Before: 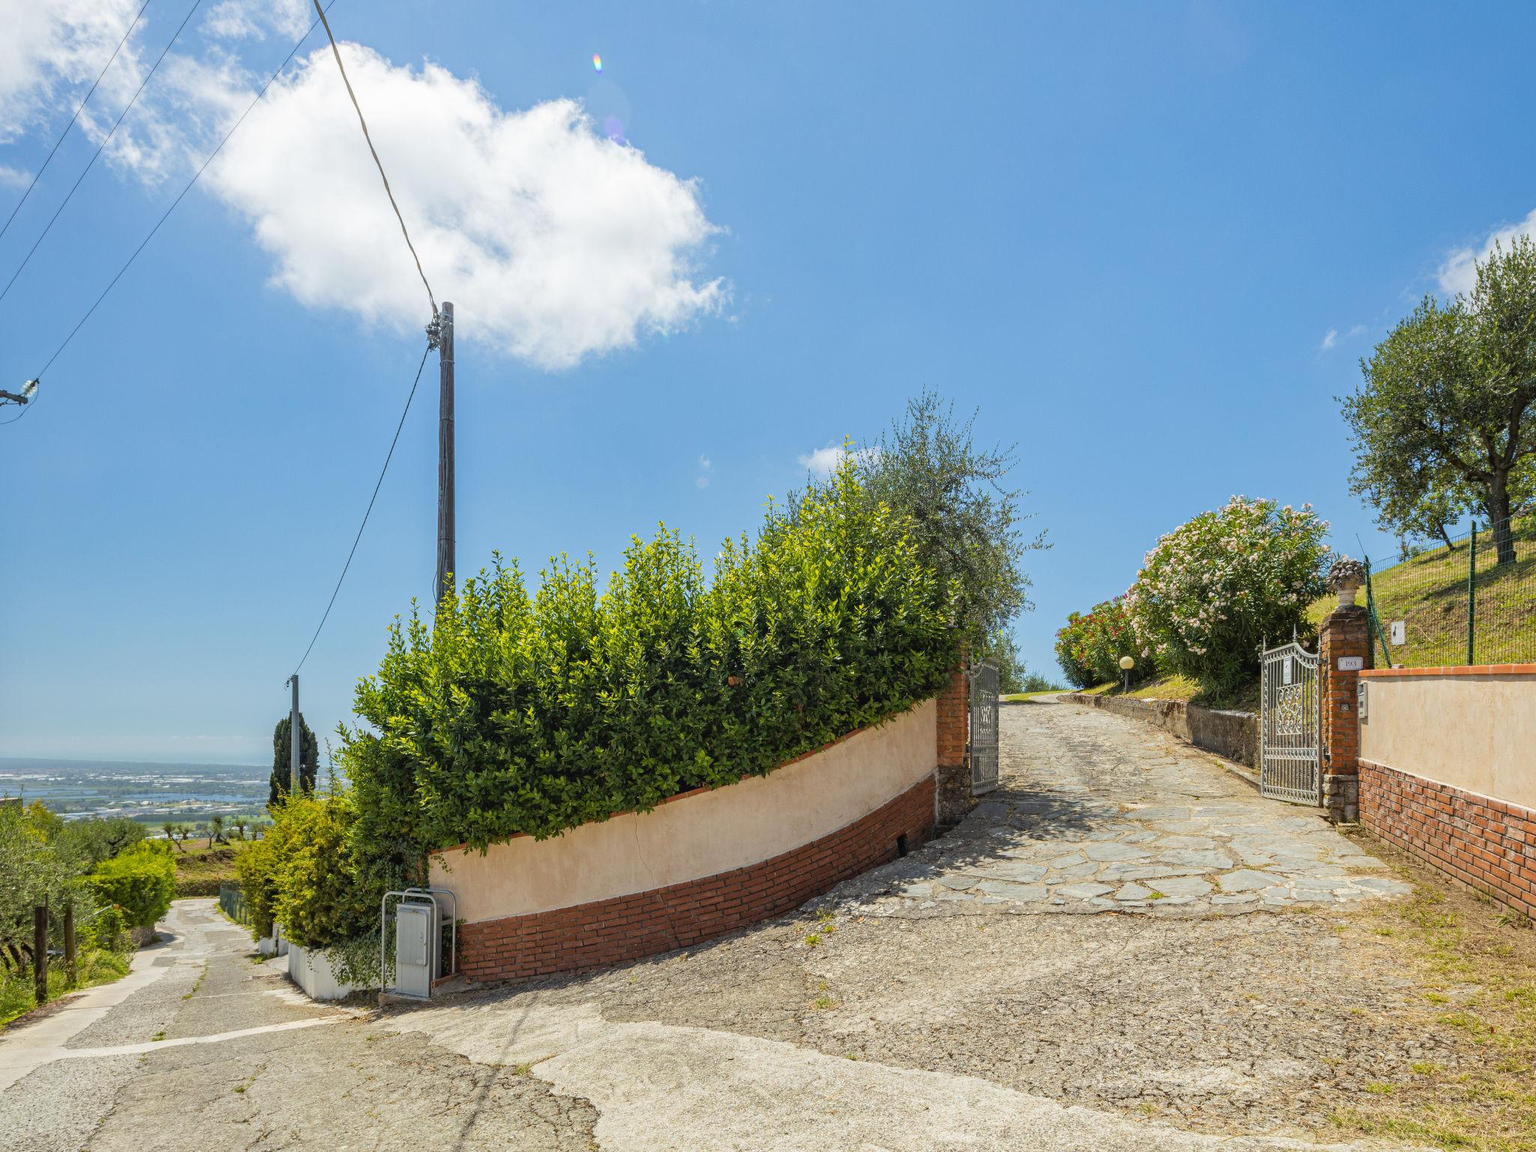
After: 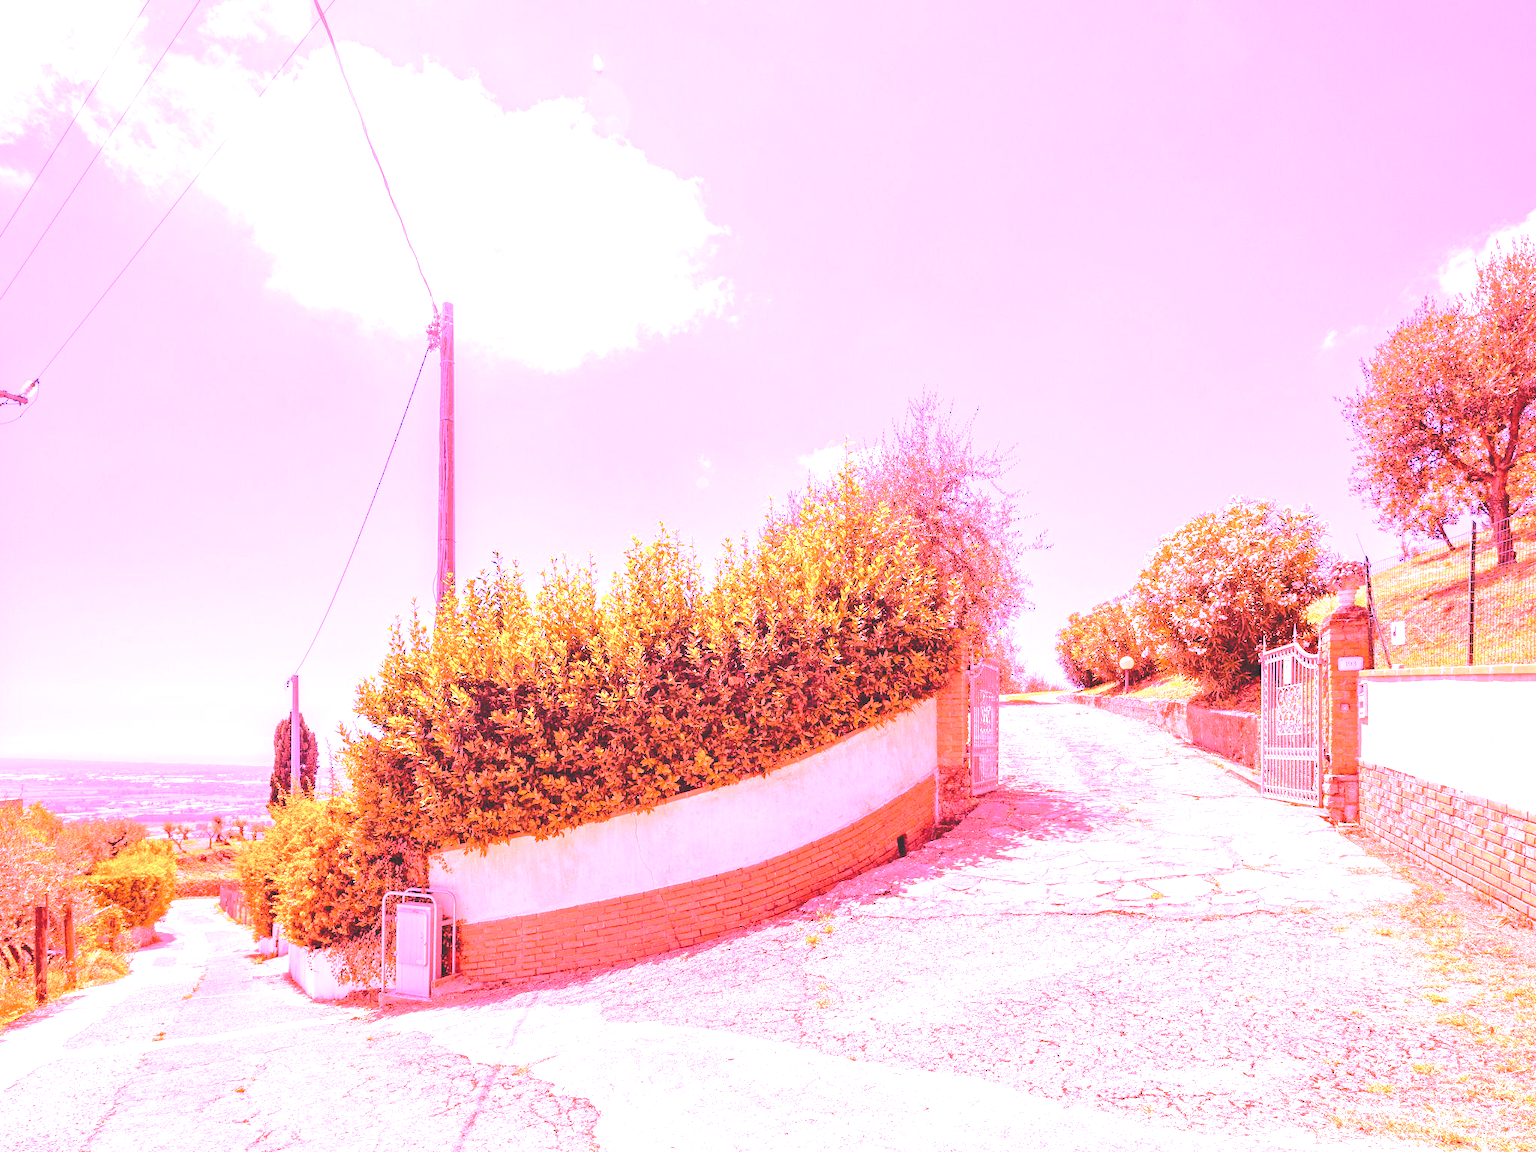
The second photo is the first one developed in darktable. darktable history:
base curve: curves: ch0 [(0, 0.024) (0.055, 0.065) (0.121, 0.166) (0.236, 0.319) (0.693, 0.726) (1, 1)], preserve colors none
exposure: black level correction 0, exposure 0.7 EV, compensate exposure bias true, compensate highlight preservation false
white balance: red 4.26, blue 1.802
